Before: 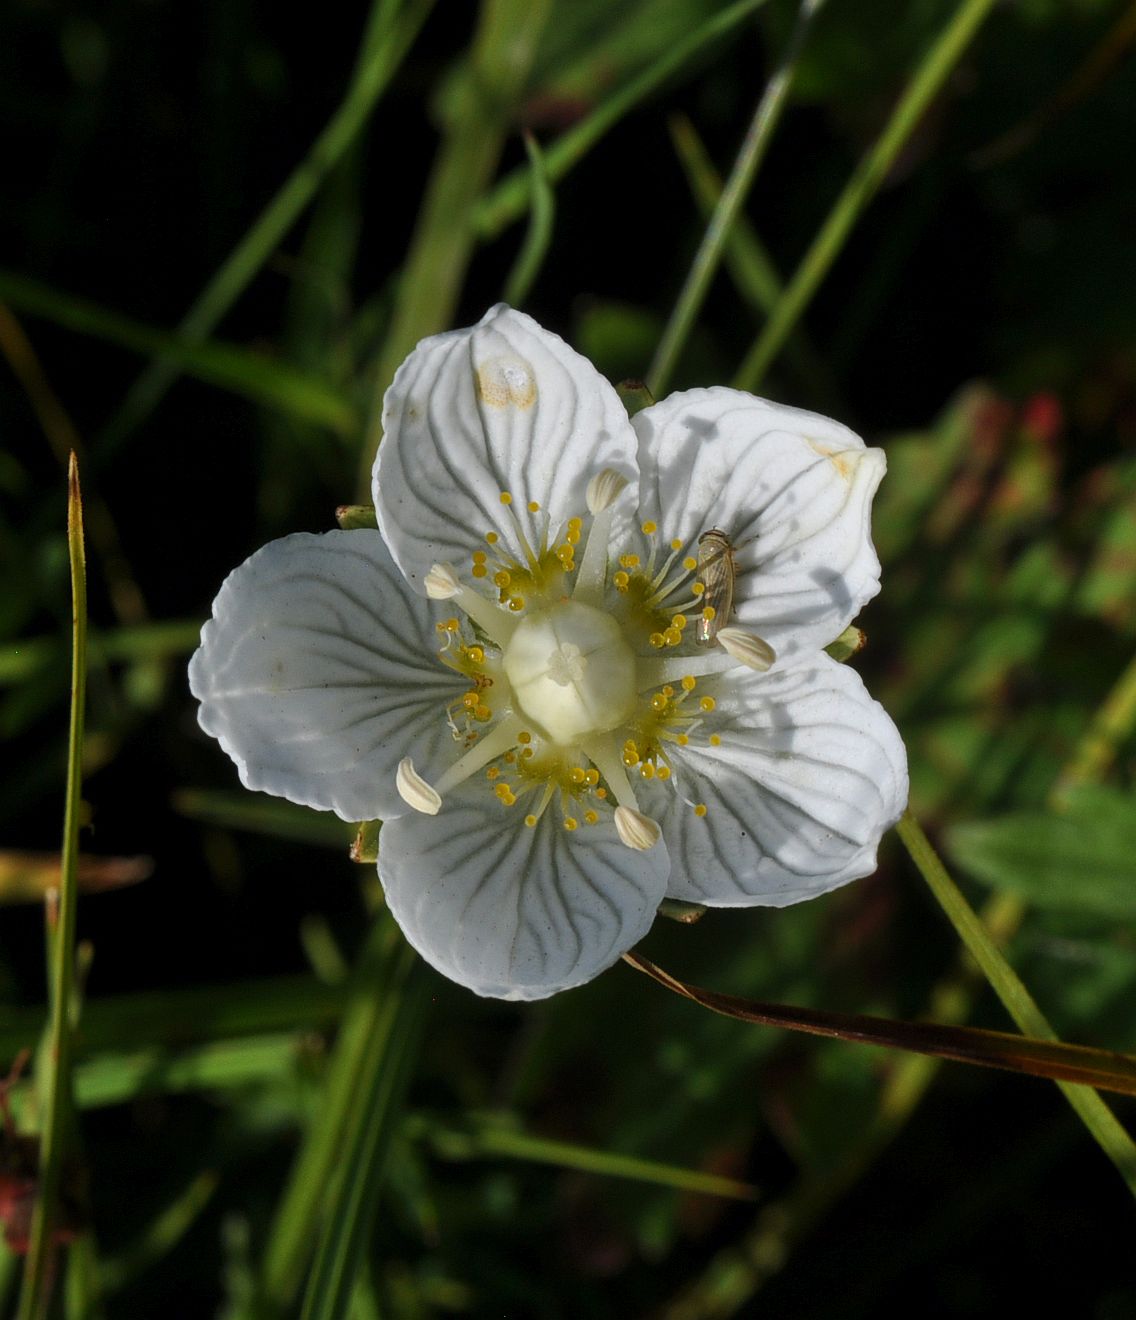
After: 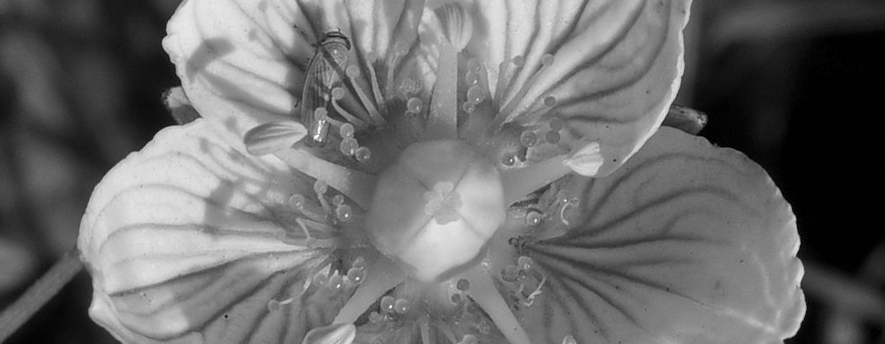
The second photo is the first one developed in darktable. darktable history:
crop and rotate: angle 16.12°, top 30.835%, bottom 35.653%
monochrome: on, module defaults
